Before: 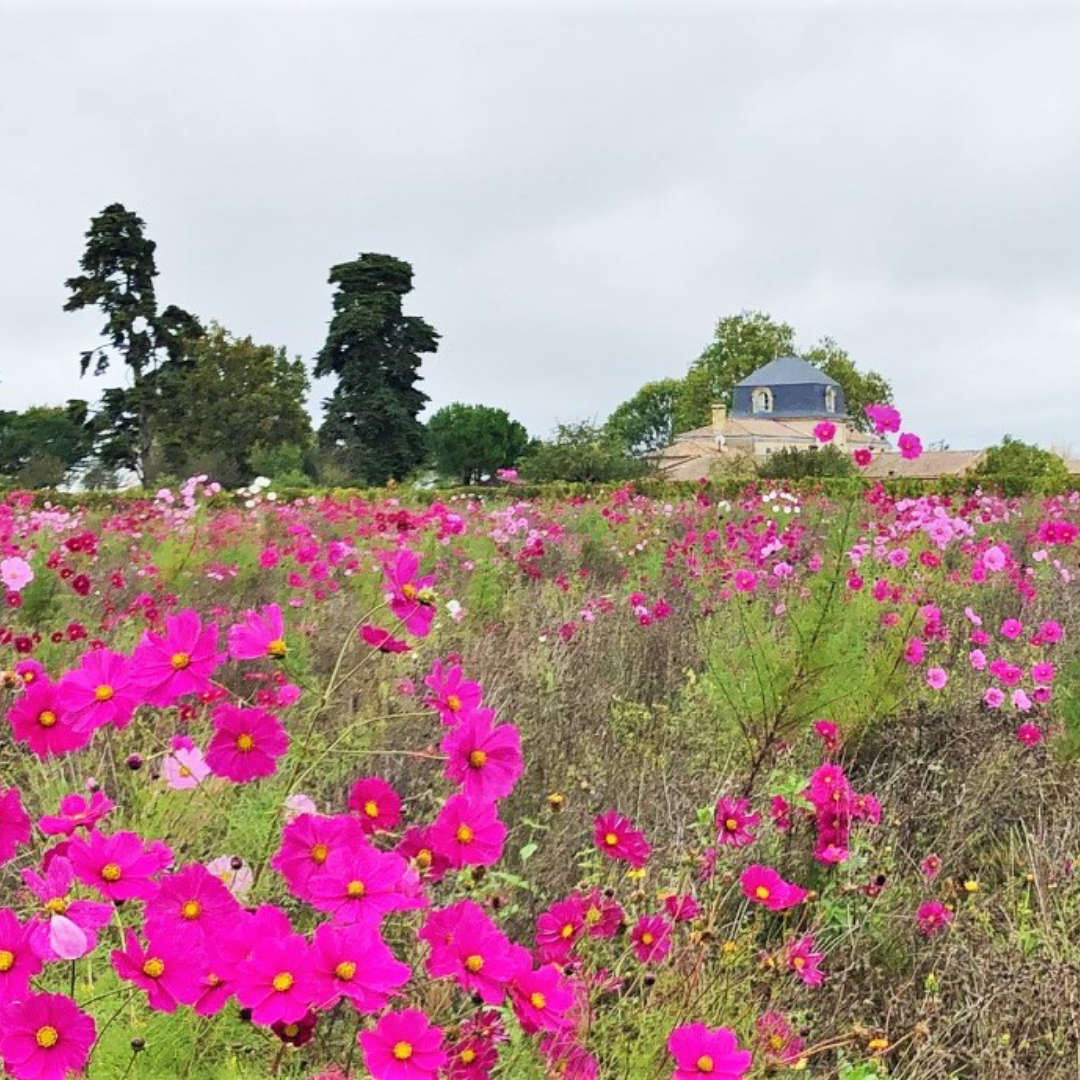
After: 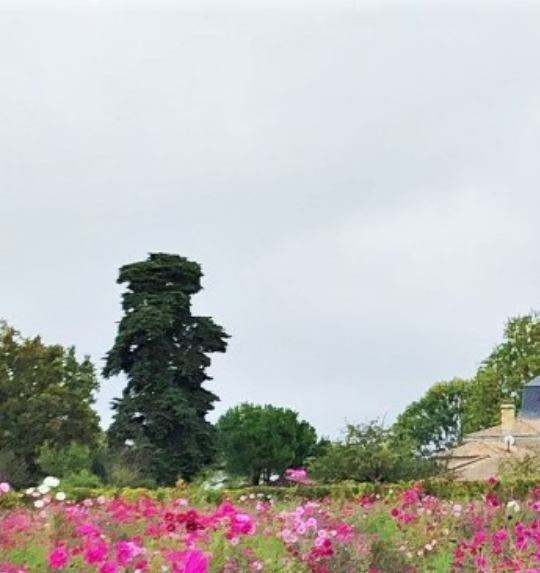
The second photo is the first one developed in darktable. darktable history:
crop: left 19.569%, right 30.285%, bottom 46.916%
